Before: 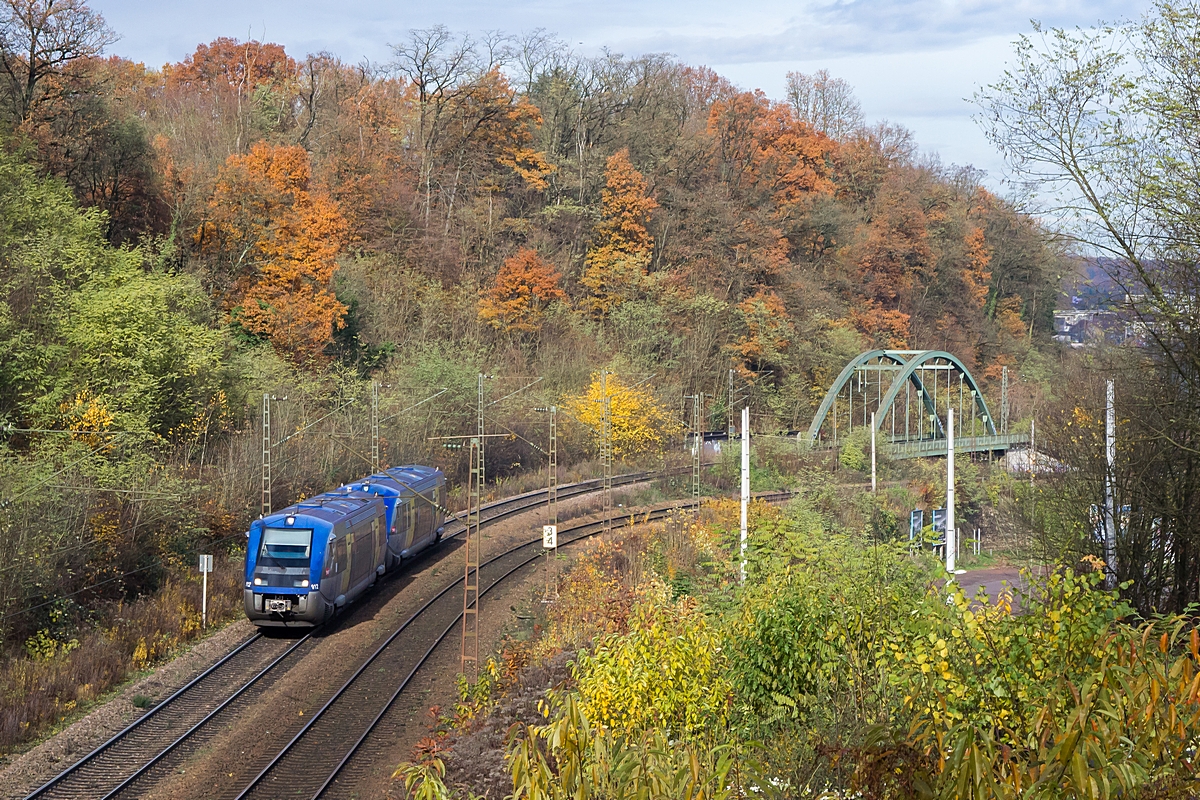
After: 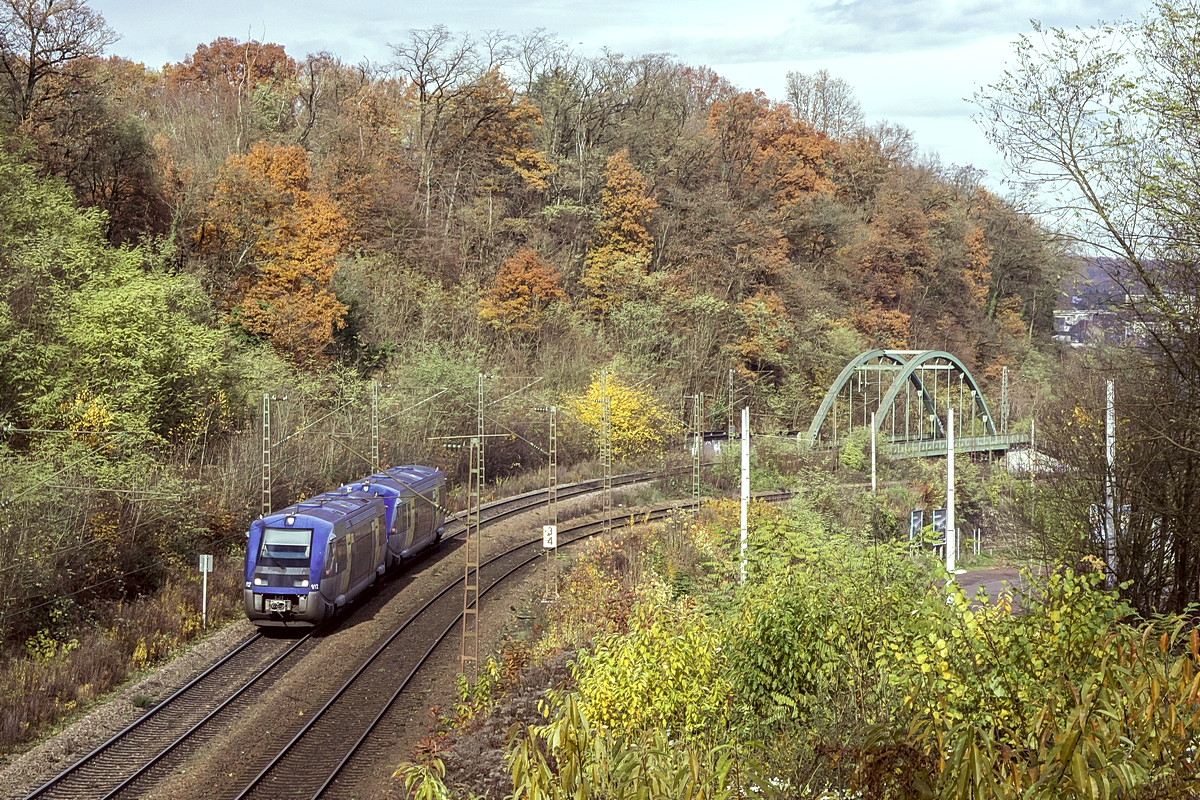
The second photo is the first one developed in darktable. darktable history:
color balance: mode lift, gamma, gain (sRGB), lift [0.997, 0.979, 1.021, 1.011], gamma [1, 1.084, 0.916, 0.998], gain [1, 0.87, 1.13, 1.101], contrast 4.55%, contrast fulcrum 38.24%, output saturation 104.09%
local contrast: on, module defaults
color correction: highlights a* 10.21, highlights b* 9.79, shadows a* 8.61, shadows b* 7.88, saturation 0.8
